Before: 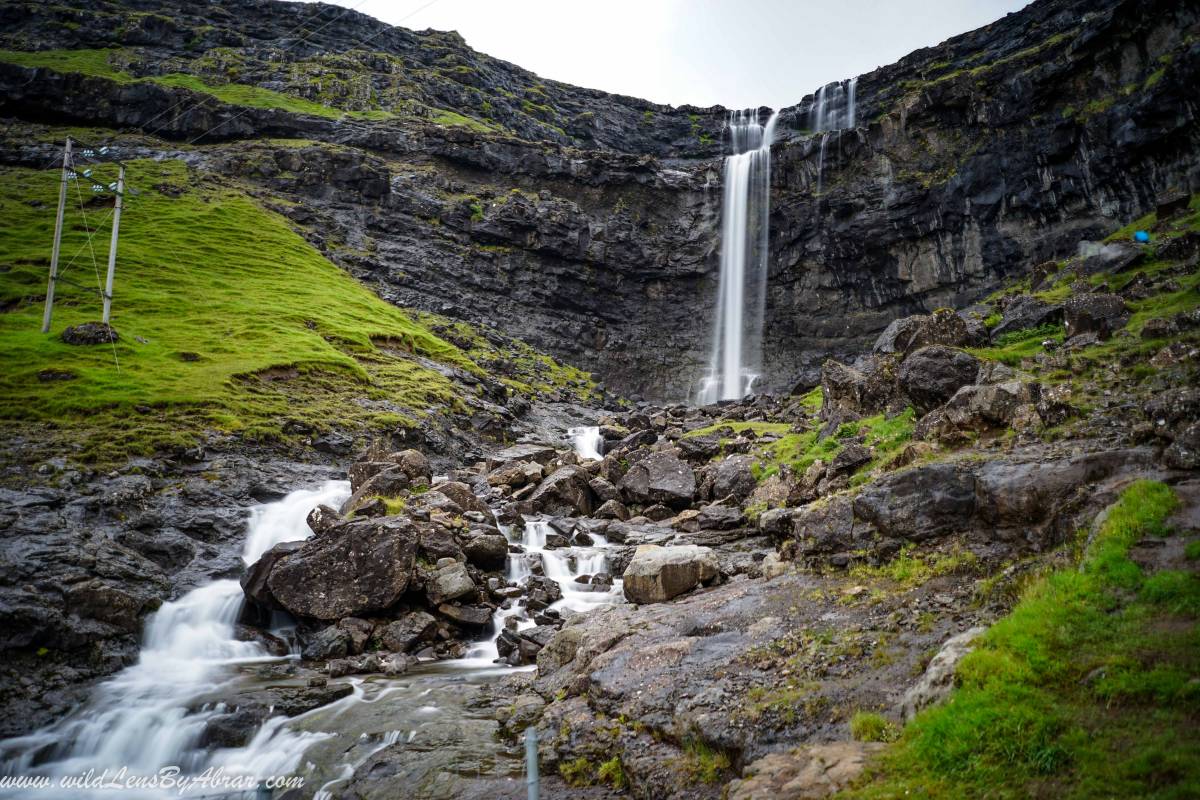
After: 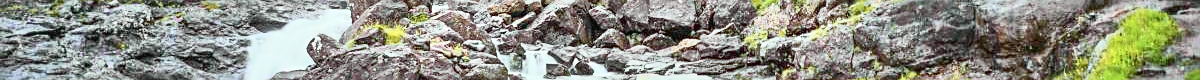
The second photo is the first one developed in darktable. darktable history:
tone curve: curves: ch0 [(0, 0.026) (0.172, 0.194) (0.398, 0.437) (0.469, 0.544) (0.612, 0.741) (0.845, 0.926) (1, 0.968)]; ch1 [(0, 0) (0.437, 0.453) (0.472, 0.467) (0.502, 0.502) (0.531, 0.546) (0.574, 0.583) (0.617, 0.64) (0.699, 0.749) (0.859, 0.919) (1, 1)]; ch2 [(0, 0) (0.33, 0.301) (0.421, 0.443) (0.476, 0.502) (0.511, 0.504) (0.553, 0.553) (0.595, 0.586) (0.664, 0.664) (1, 1)], color space Lab, independent channels, preserve colors none
crop and rotate: top 59.084%, bottom 30.916%
sharpen: on, module defaults
white balance: red 0.925, blue 1.046
exposure: exposure 0.161 EV, compensate highlight preservation false
tone equalizer: -8 EV 2 EV, -7 EV 2 EV, -6 EV 2 EV, -5 EV 2 EV, -4 EV 2 EV, -3 EV 1.5 EV, -2 EV 1 EV, -1 EV 0.5 EV
shadows and highlights: low approximation 0.01, soften with gaussian
